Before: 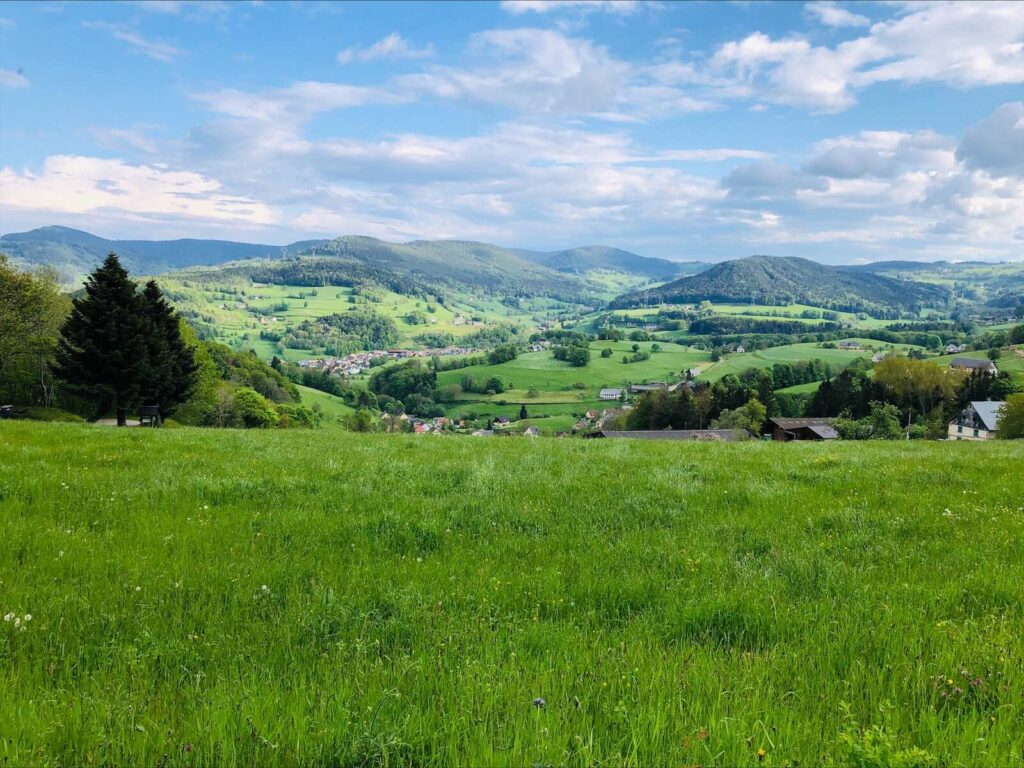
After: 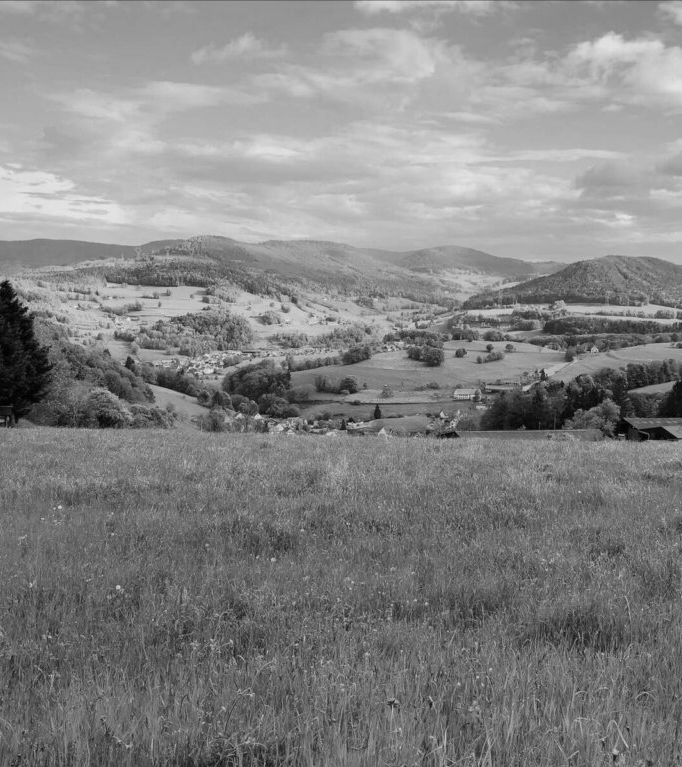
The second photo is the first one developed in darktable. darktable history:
monochrome: a 73.58, b 64.21
crop and rotate: left 14.292%, right 19.041%
